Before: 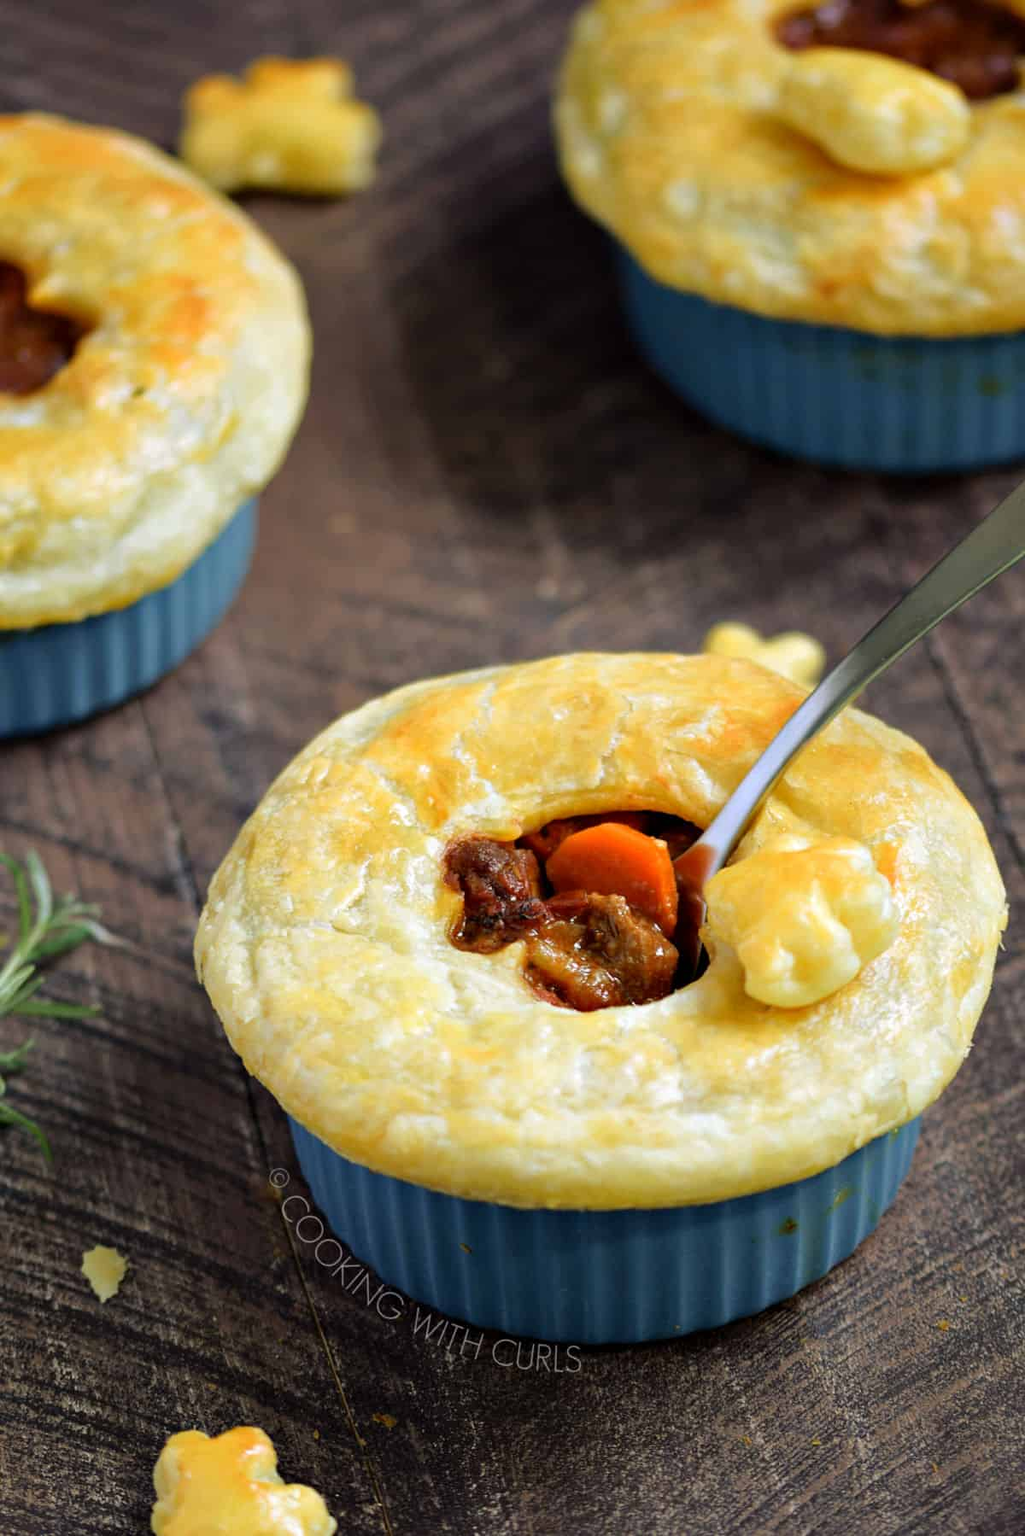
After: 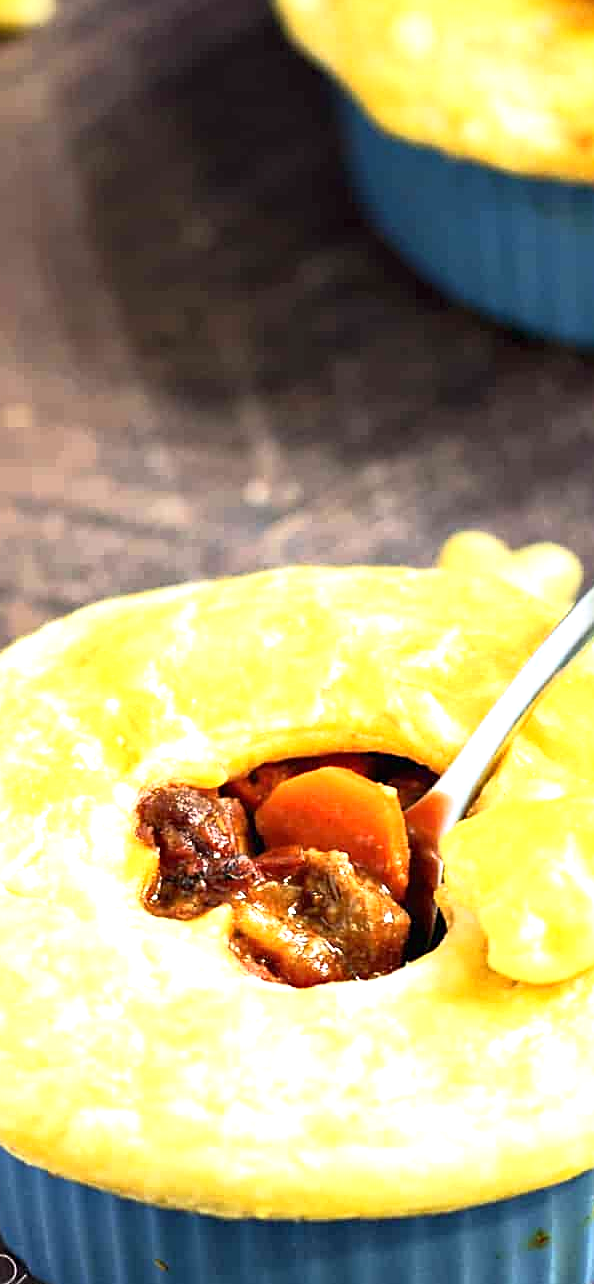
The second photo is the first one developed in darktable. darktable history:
base curve: curves: ch0 [(0, 0) (0.257, 0.25) (0.482, 0.586) (0.757, 0.871) (1, 1)]
crop: left 32.075%, top 10.976%, right 18.355%, bottom 17.596%
exposure: black level correction 0, exposure 1.379 EV, compensate exposure bias true, compensate highlight preservation false
sharpen: on, module defaults
